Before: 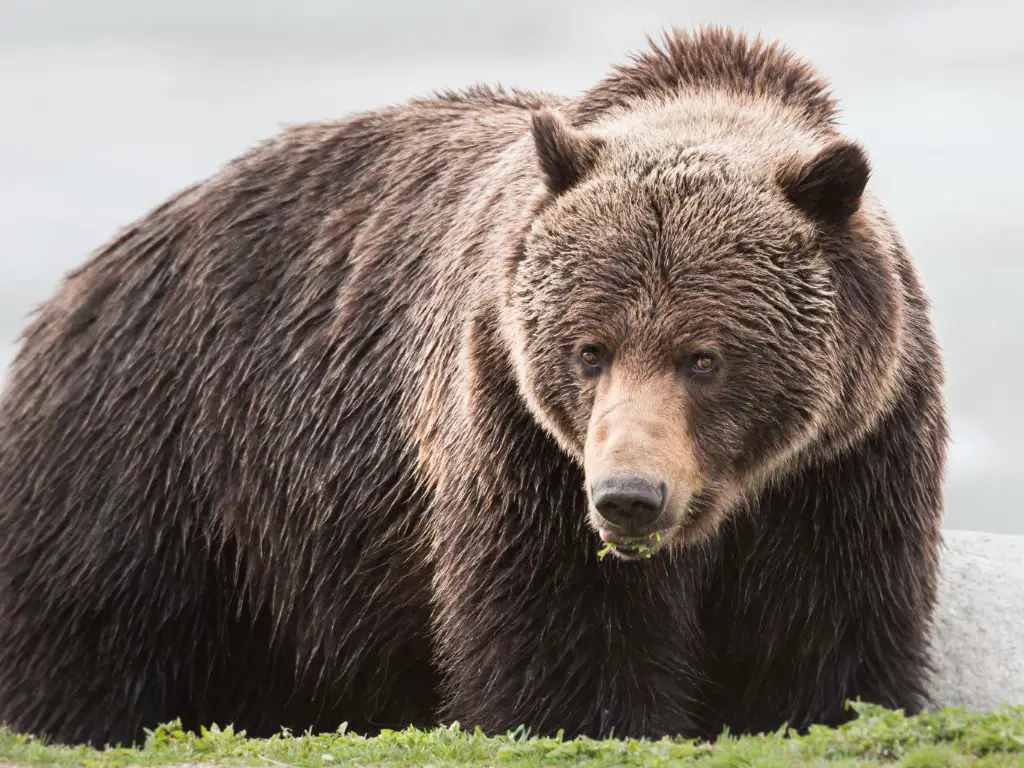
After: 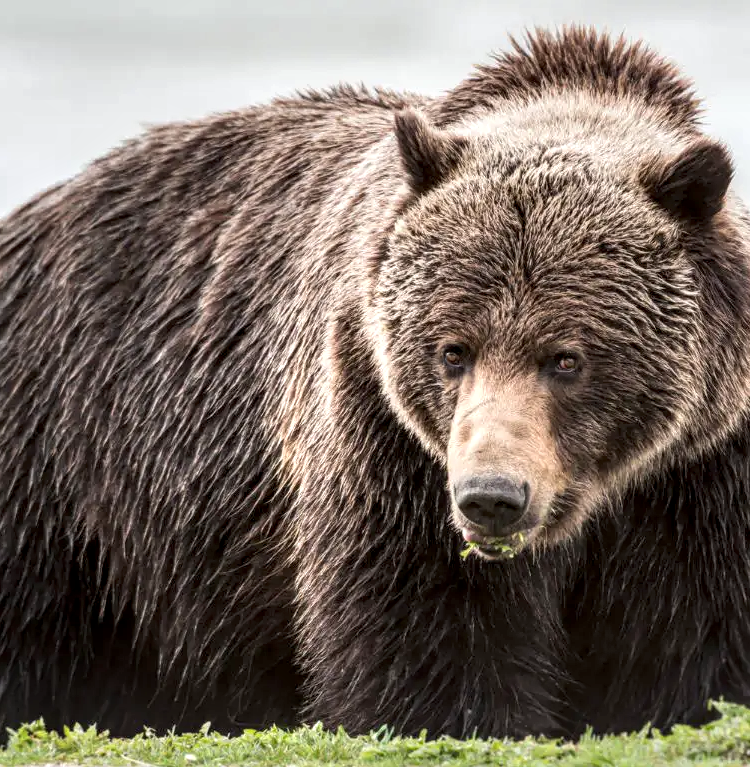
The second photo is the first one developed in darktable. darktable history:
crop: left 13.443%, right 13.31%
local contrast: detail 160%
